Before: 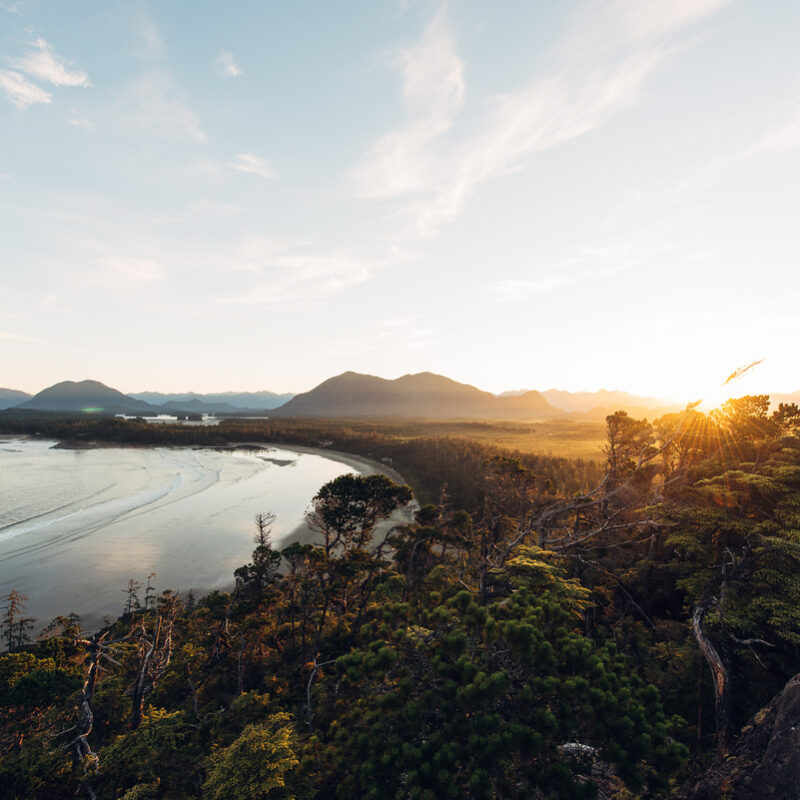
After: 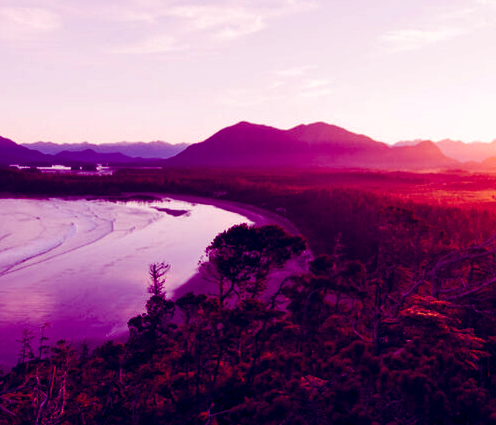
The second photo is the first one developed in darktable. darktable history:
crop: left 13.312%, top 31.28%, right 24.627%, bottom 15.582%
color balance: mode lift, gamma, gain (sRGB), lift [1, 1, 0.101, 1]
color balance rgb: shadows lift › hue 87.51°, highlights gain › chroma 0.68%, highlights gain › hue 55.1°, global offset › chroma 0.13%, global offset › hue 253.66°, linear chroma grading › global chroma 0.5%, perceptual saturation grading › global saturation 16.38%
